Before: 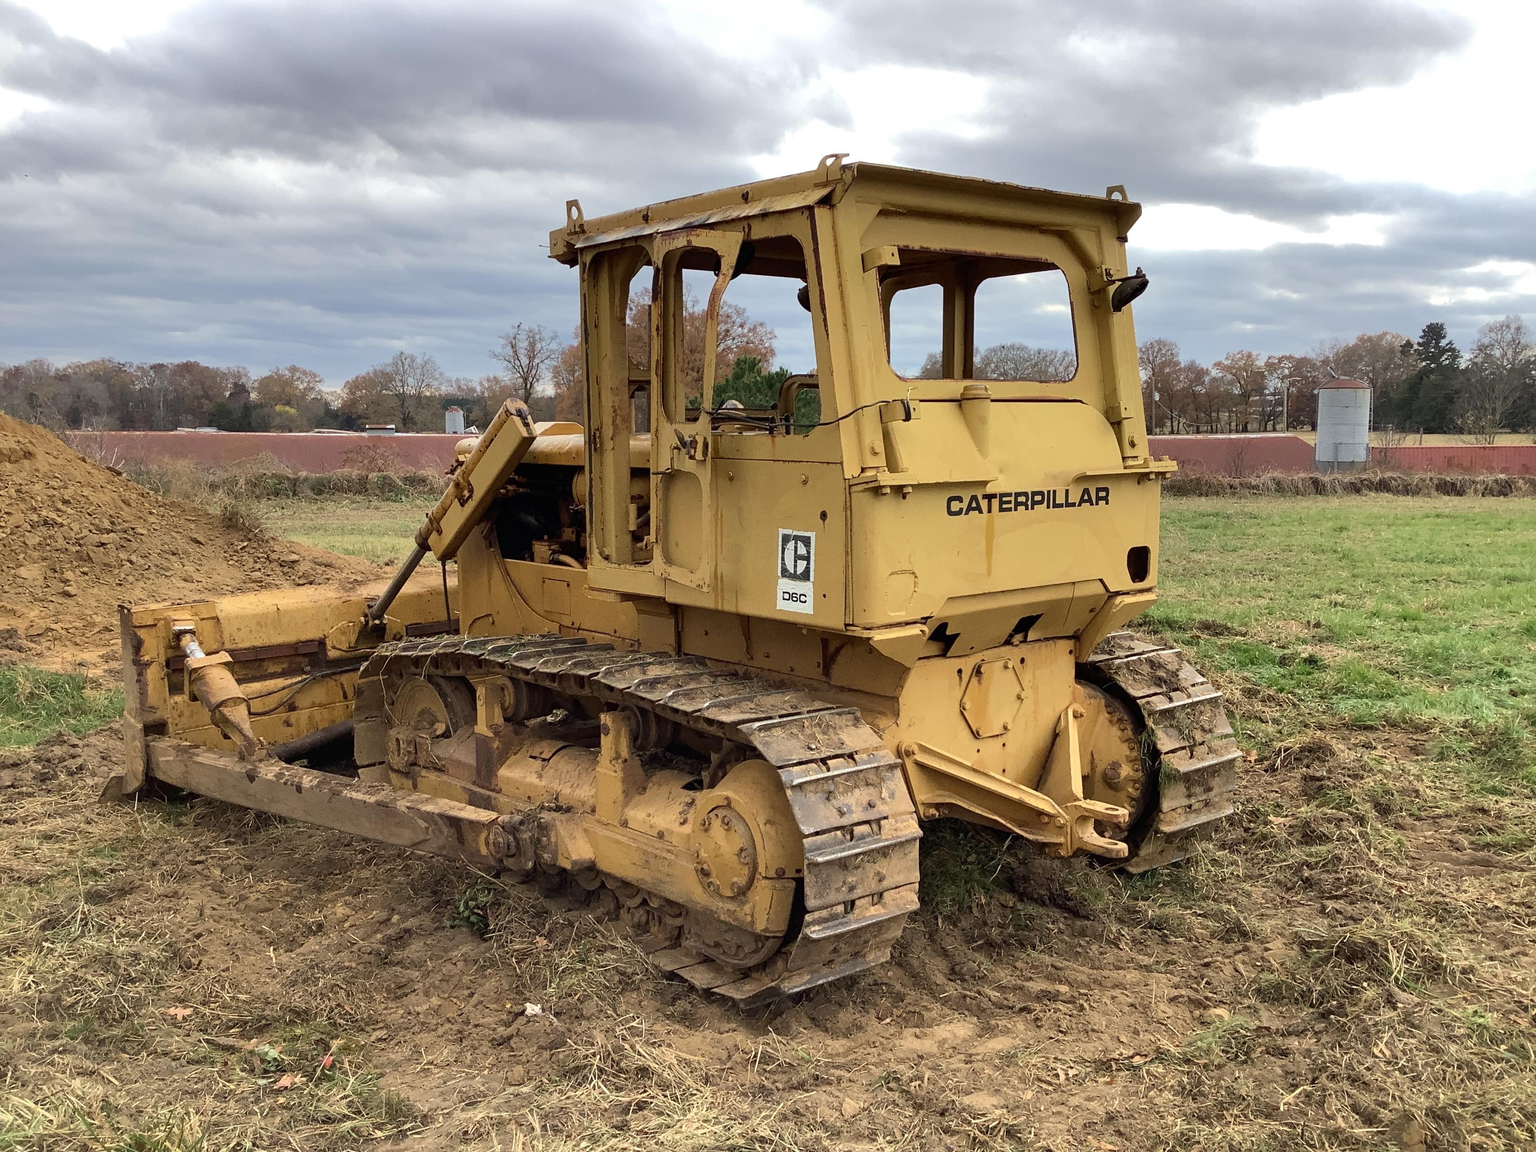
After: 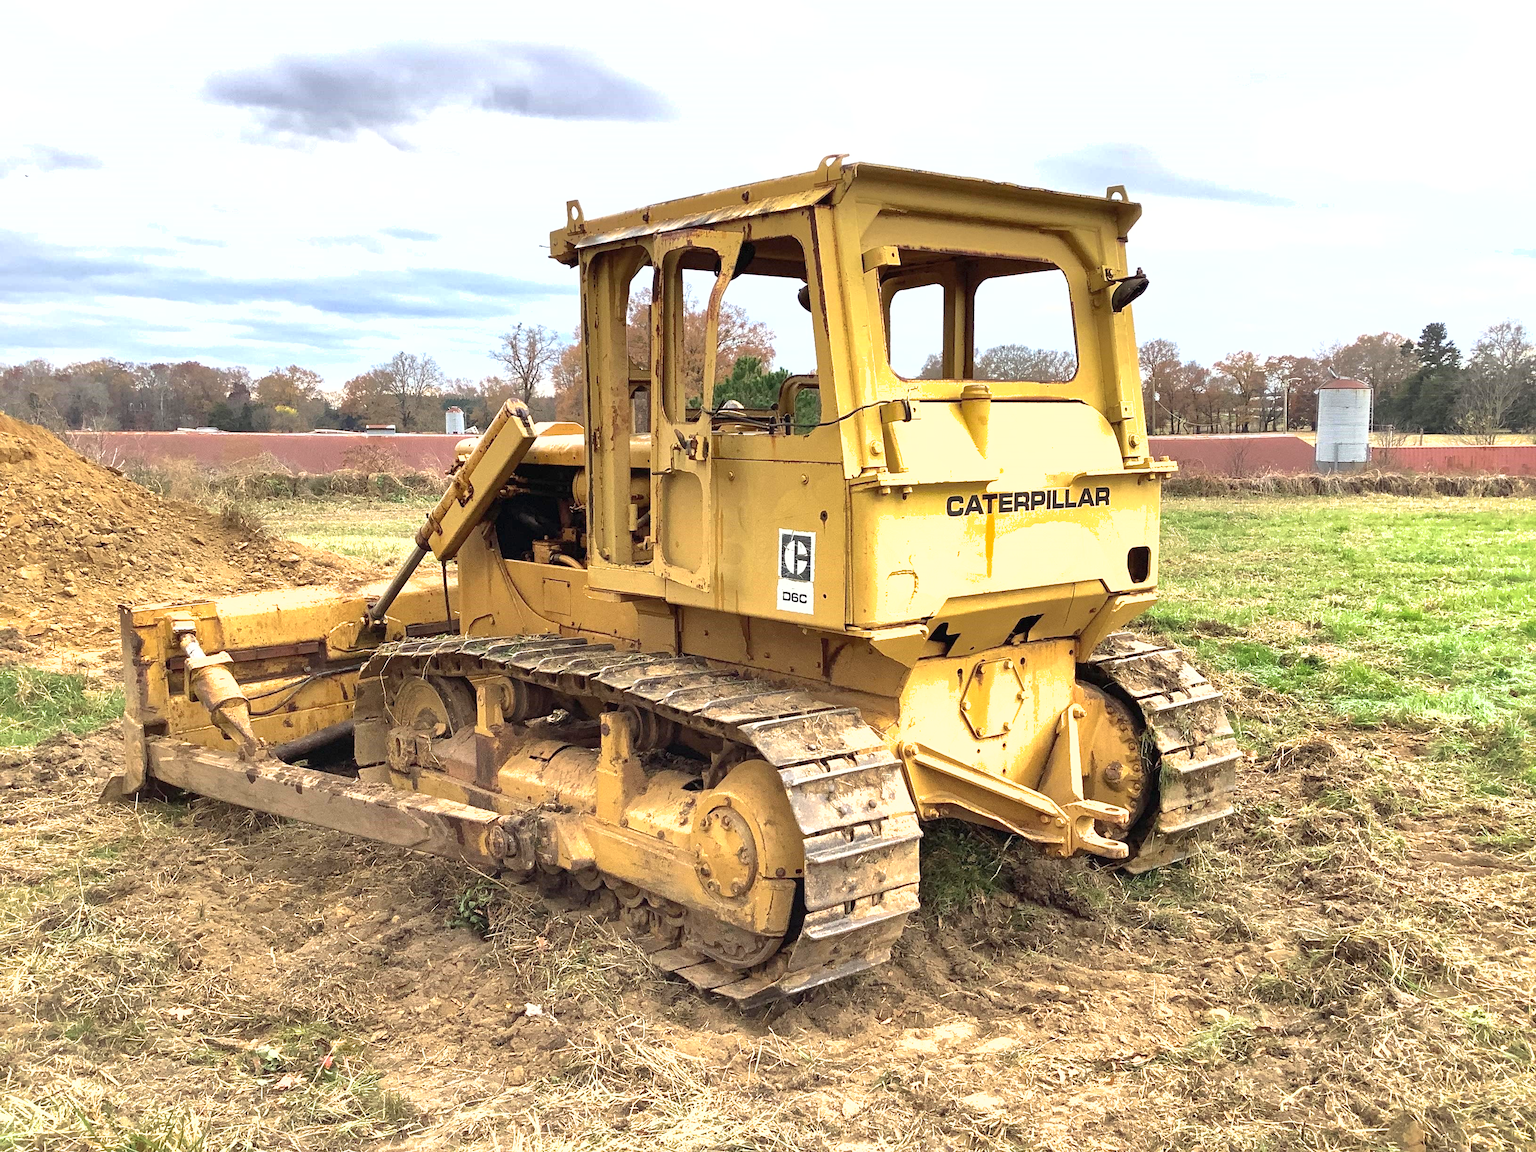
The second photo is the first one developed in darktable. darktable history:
exposure: black level correction 0, exposure 1.2 EV, compensate highlight preservation false
shadows and highlights: shadows 30
